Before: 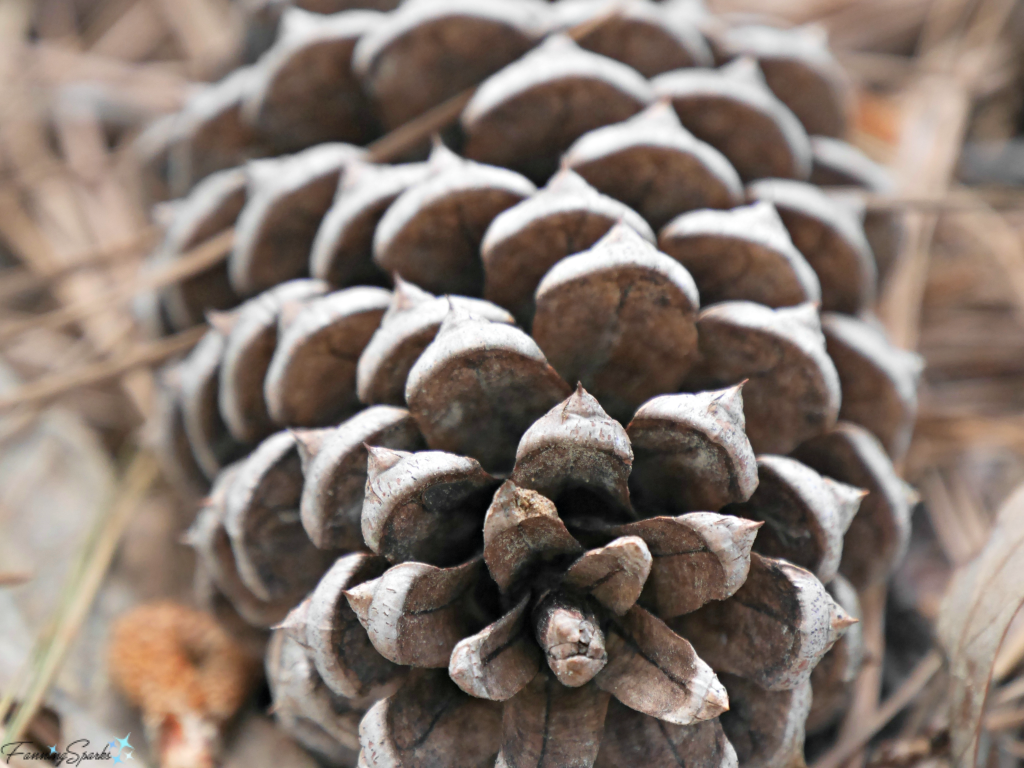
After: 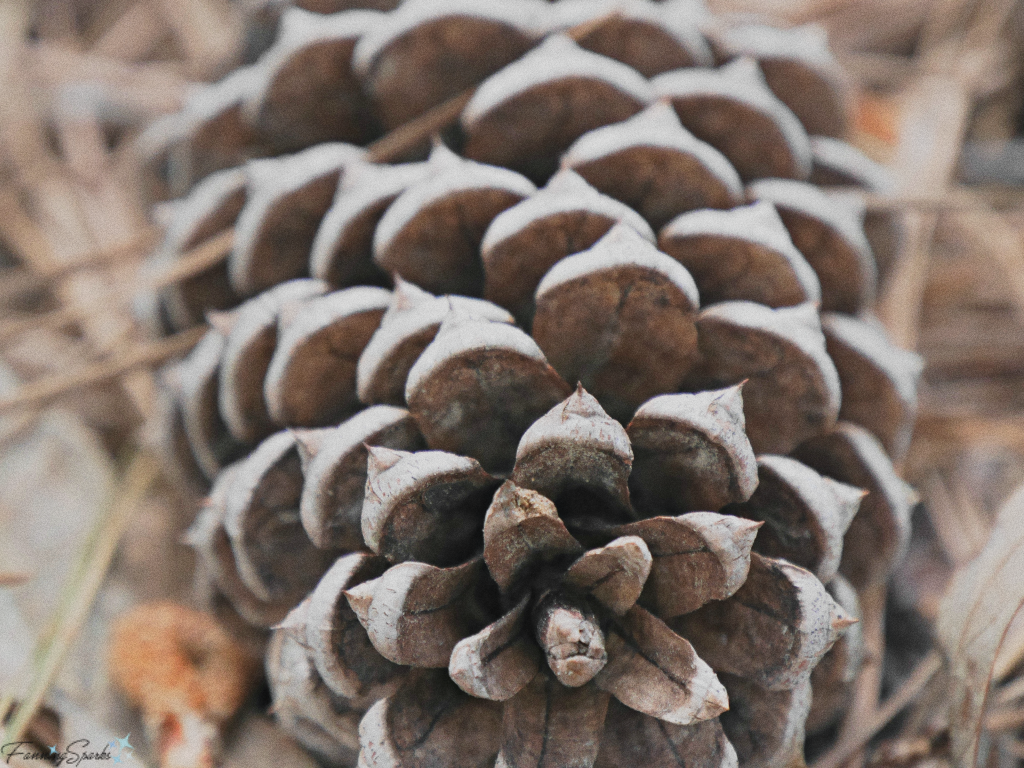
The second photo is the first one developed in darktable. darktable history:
local contrast: mode bilateral grid, contrast 100, coarseness 100, detail 91%, midtone range 0.2
grain: on, module defaults
tone curve: curves: ch0 [(0, 0) (0.003, 0.032) (0.011, 0.04) (0.025, 0.058) (0.044, 0.084) (0.069, 0.107) (0.1, 0.13) (0.136, 0.158) (0.177, 0.193) (0.224, 0.236) (0.277, 0.283) (0.335, 0.335) (0.399, 0.399) (0.468, 0.467) (0.543, 0.533) (0.623, 0.612) (0.709, 0.698) (0.801, 0.776) (0.898, 0.848) (1, 1)], preserve colors none
sigmoid: contrast 1.22, skew 0.65
